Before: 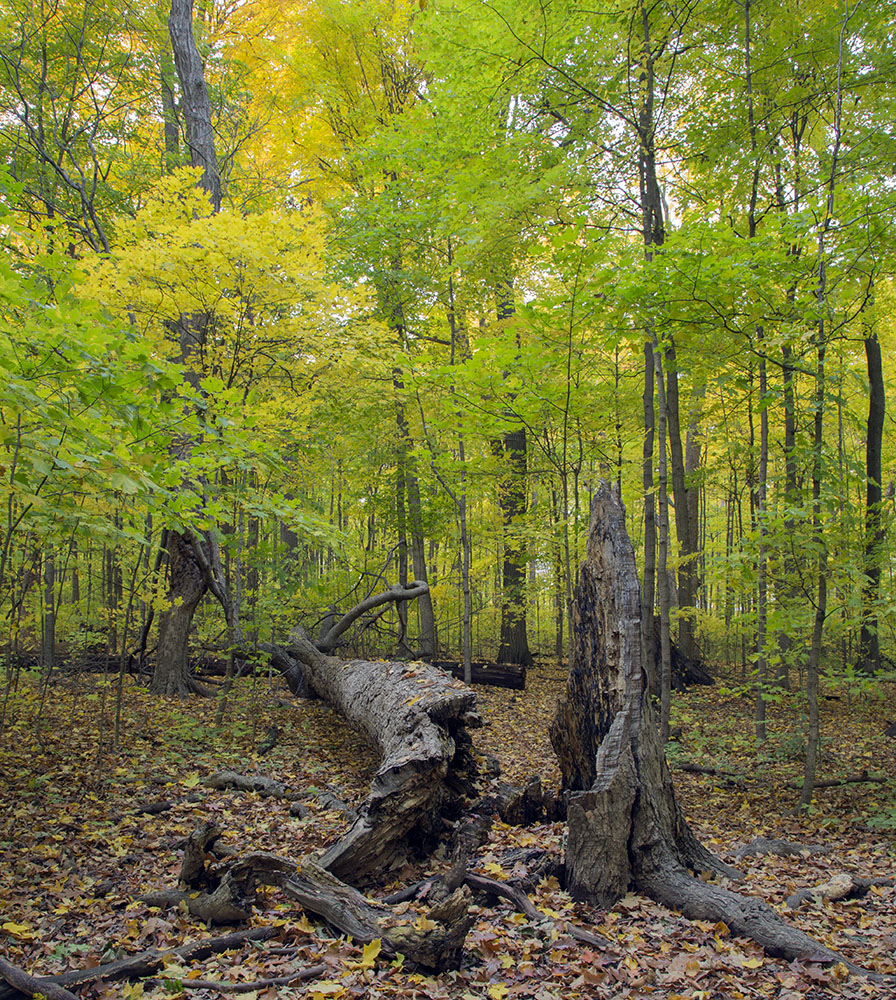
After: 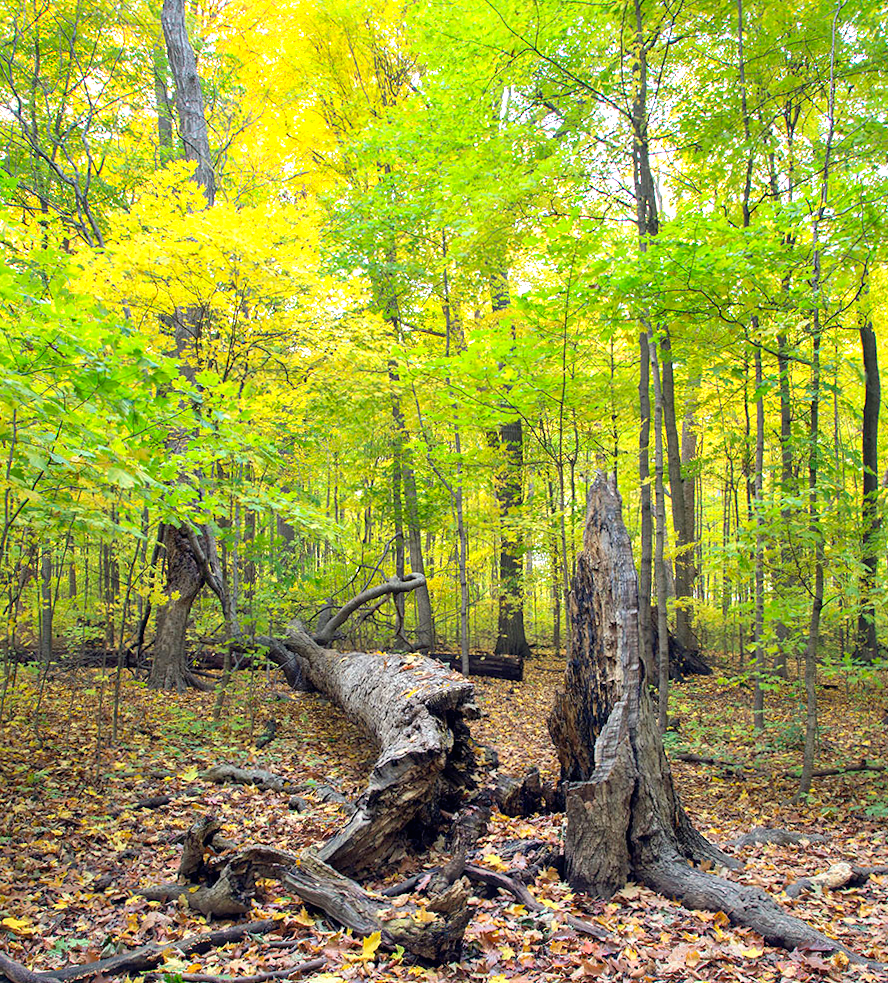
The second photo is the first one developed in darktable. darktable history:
exposure: black level correction 0, exposure 1 EV, compensate exposure bias true, compensate highlight preservation false
rotate and perspective: rotation -0.45°, automatic cropping original format, crop left 0.008, crop right 0.992, crop top 0.012, crop bottom 0.988
